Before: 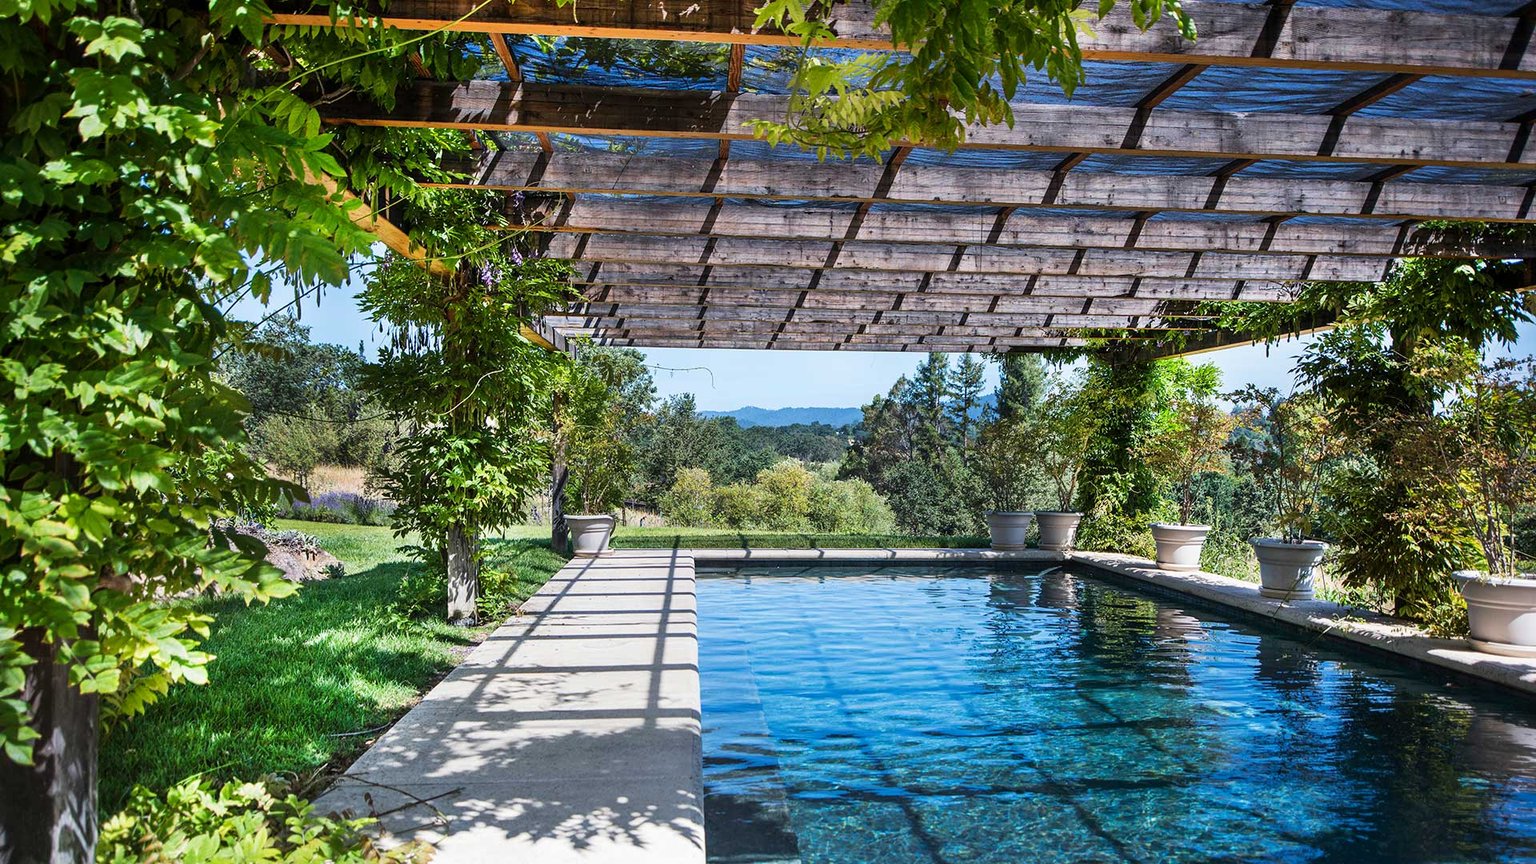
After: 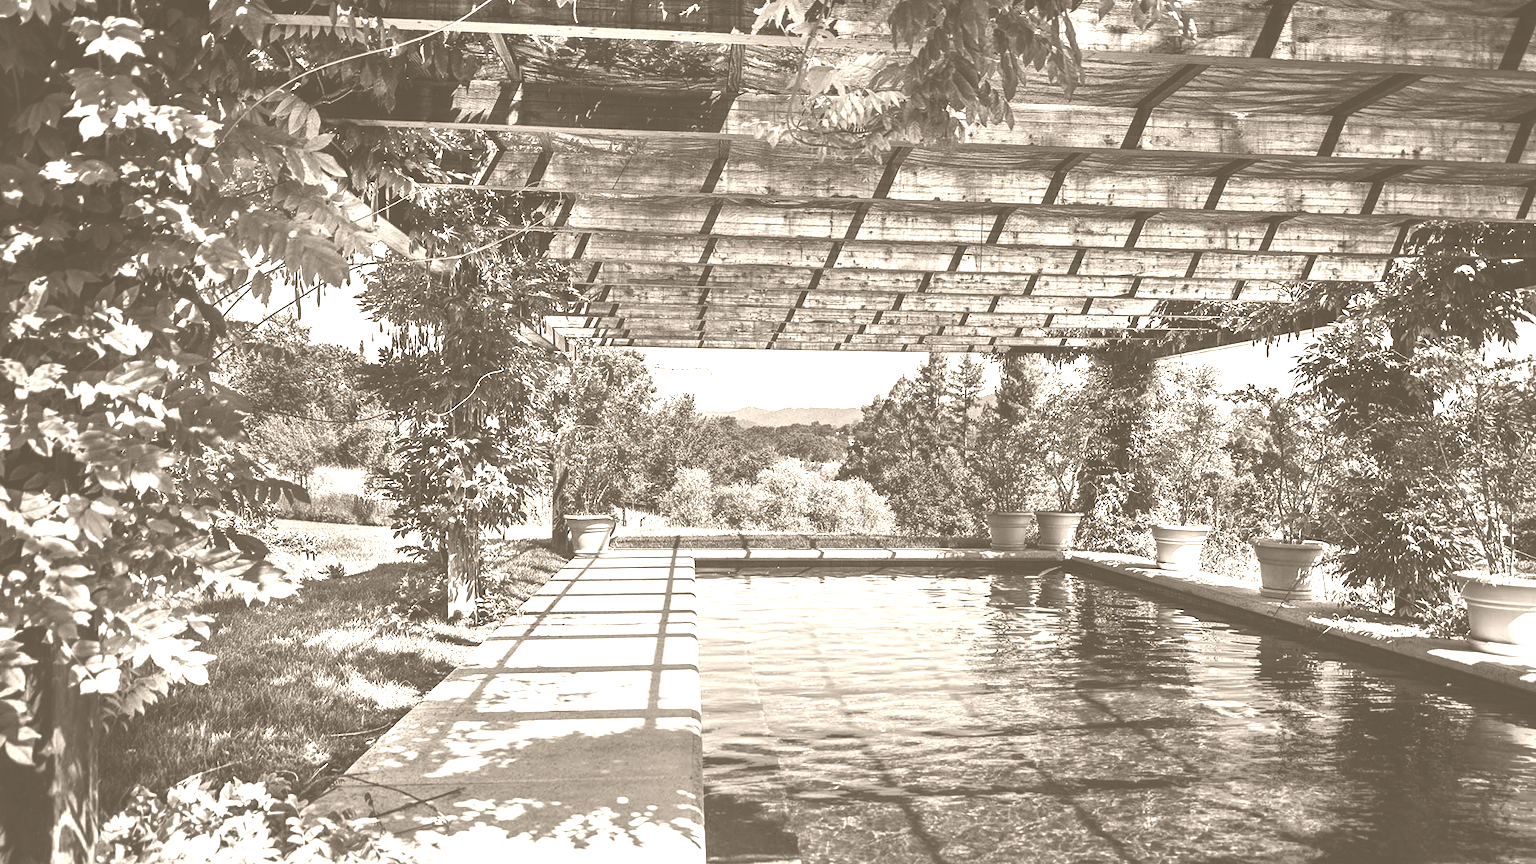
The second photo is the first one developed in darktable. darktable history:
colorize: hue 34.49°, saturation 35.33%, source mix 100%, version 1
contrast brightness saturation: contrast 0.19, brightness -0.11, saturation 0.21
exposure: black level correction -0.023, exposure -0.039 EV, compensate highlight preservation false
